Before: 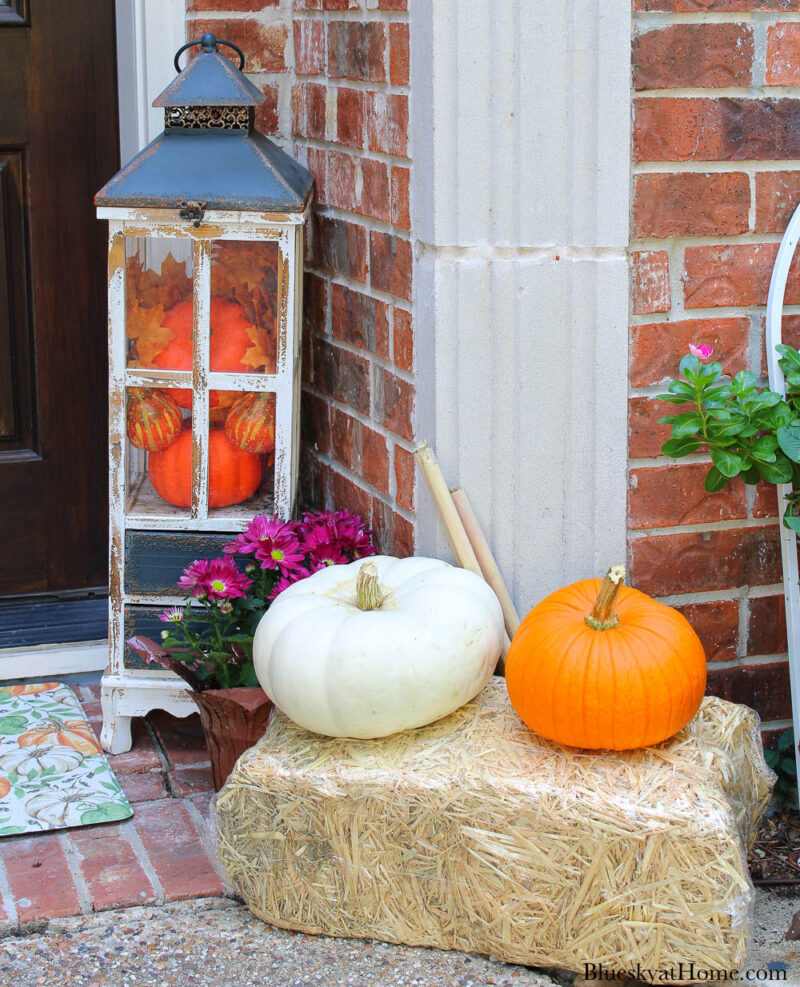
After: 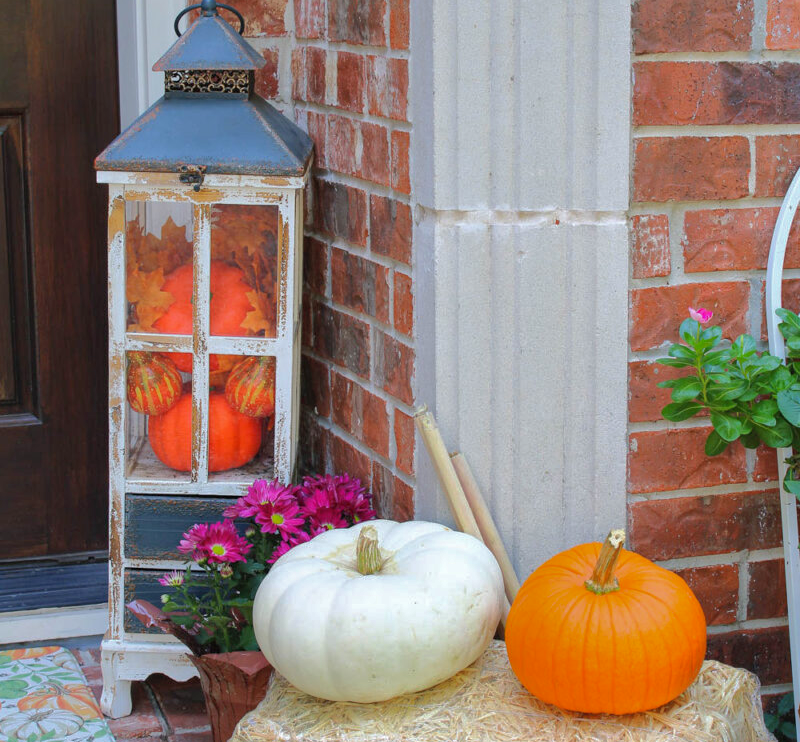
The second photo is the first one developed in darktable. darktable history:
shadows and highlights: shadows 40.29, highlights -60.04
crop: top 3.675%, bottom 21.084%
